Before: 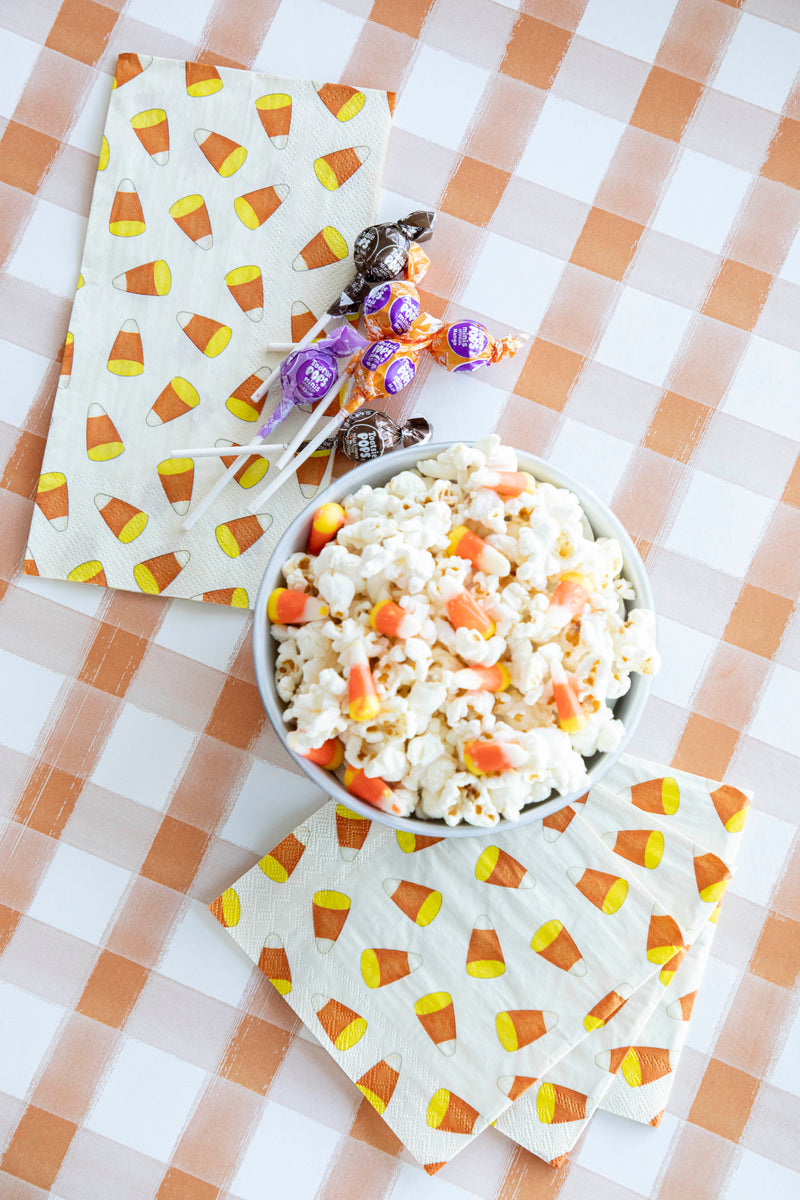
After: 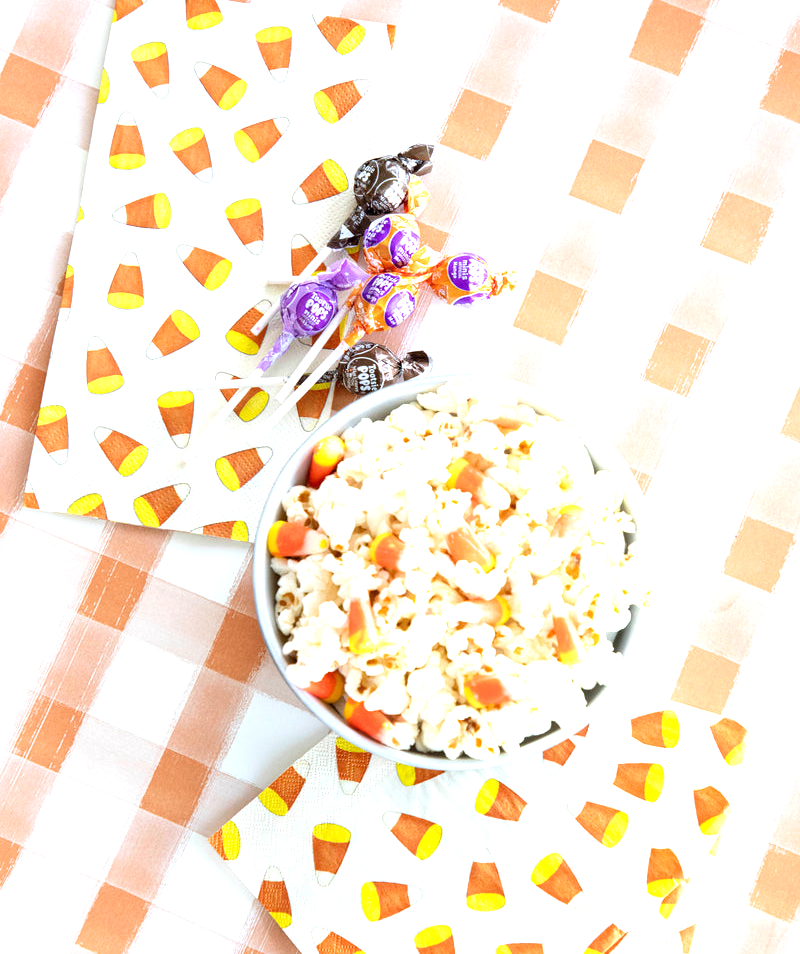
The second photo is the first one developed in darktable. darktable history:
crop and rotate: top 5.65%, bottom 14.773%
exposure: exposure 0.781 EV, compensate highlight preservation false
